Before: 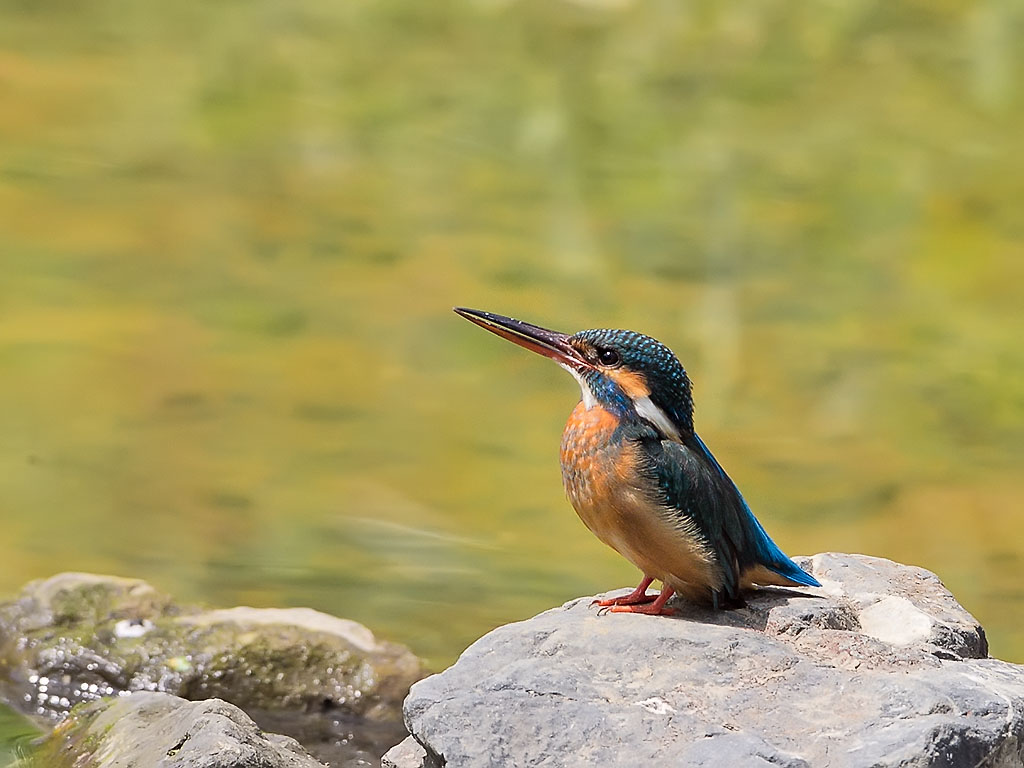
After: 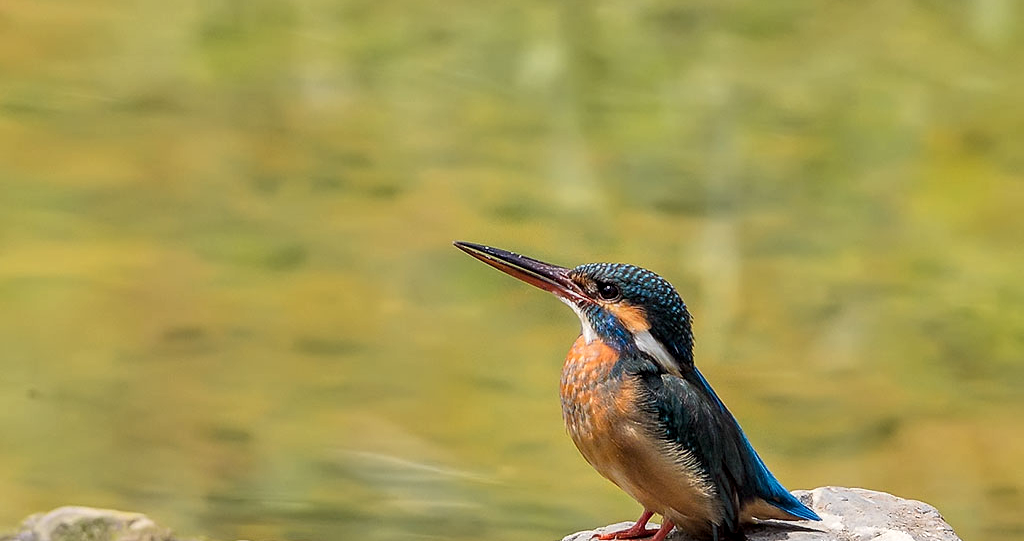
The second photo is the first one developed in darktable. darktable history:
local contrast: detail 130%
crop and rotate: top 8.677%, bottom 20.842%
